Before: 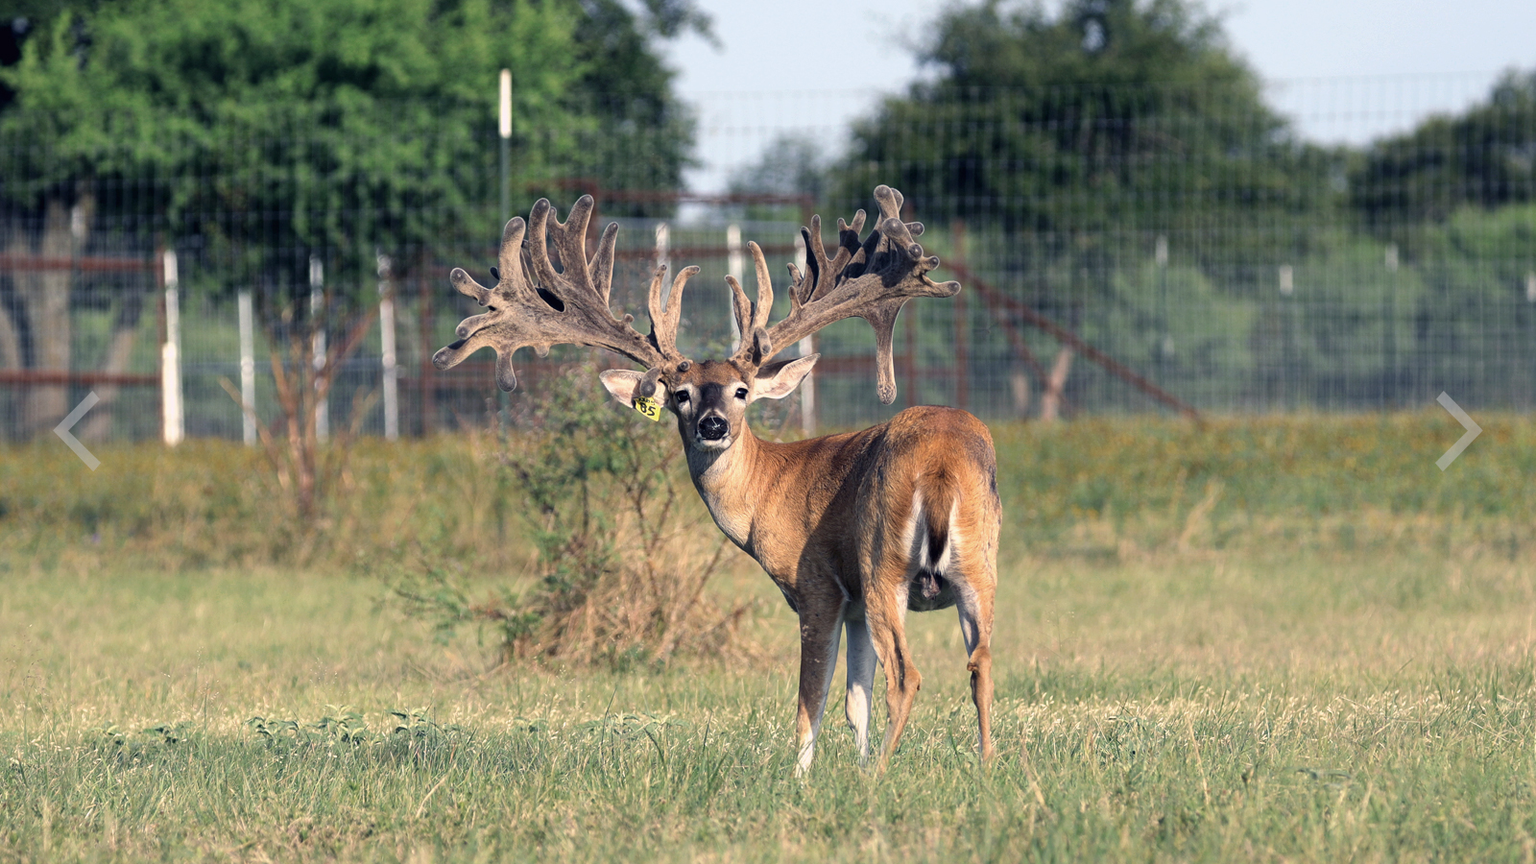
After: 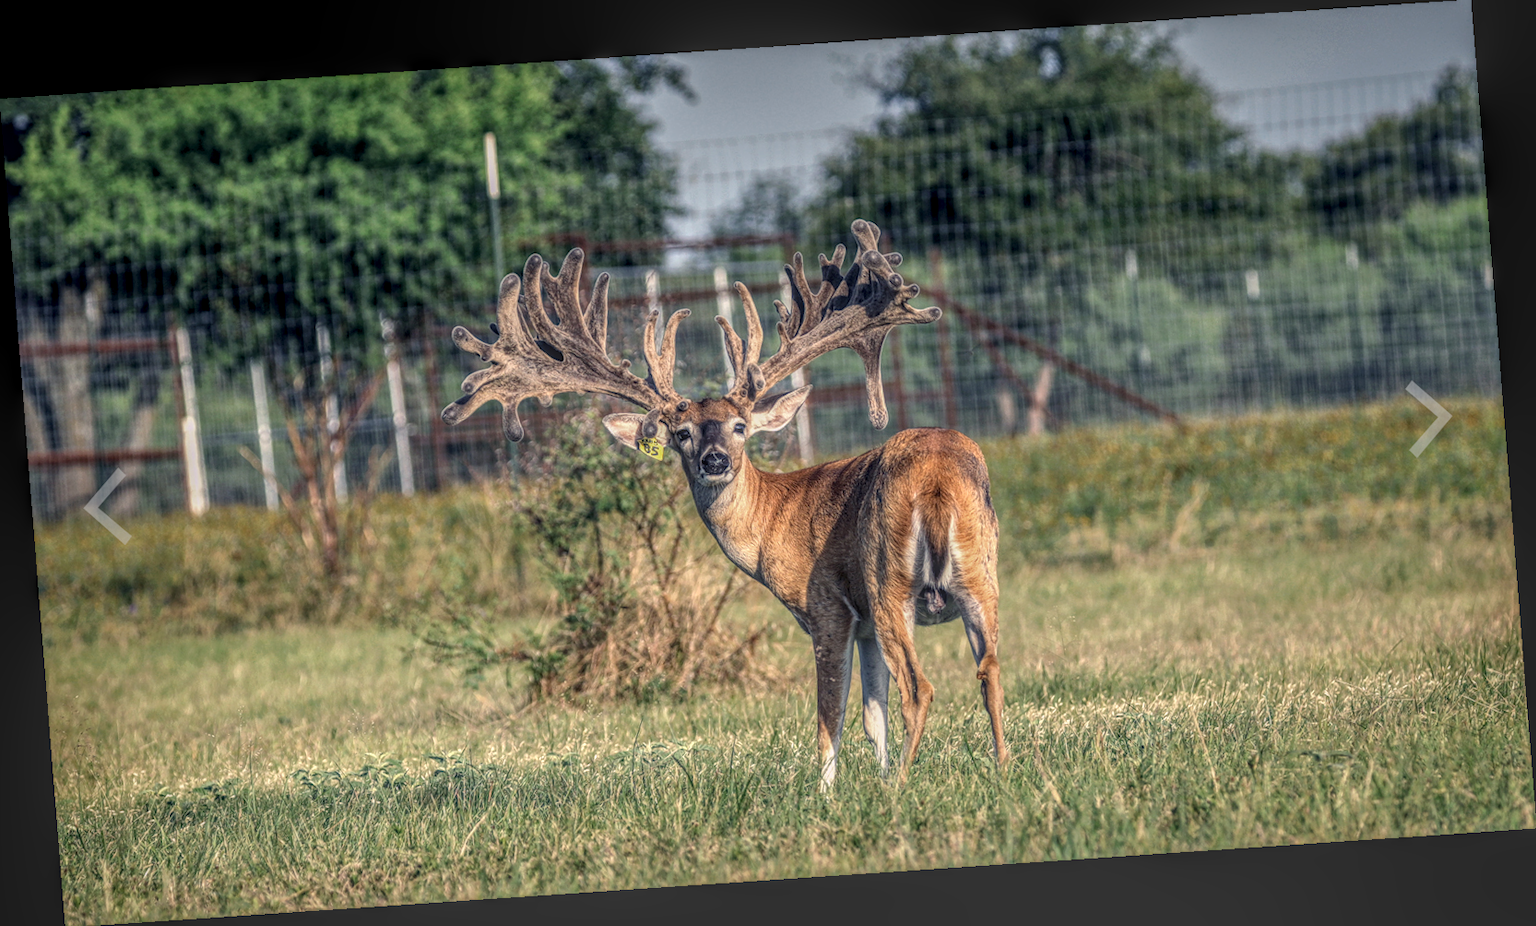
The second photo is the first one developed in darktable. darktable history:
local contrast: highlights 0%, shadows 0%, detail 200%, midtone range 0.25
rotate and perspective: rotation -4.2°, shear 0.006, automatic cropping off
